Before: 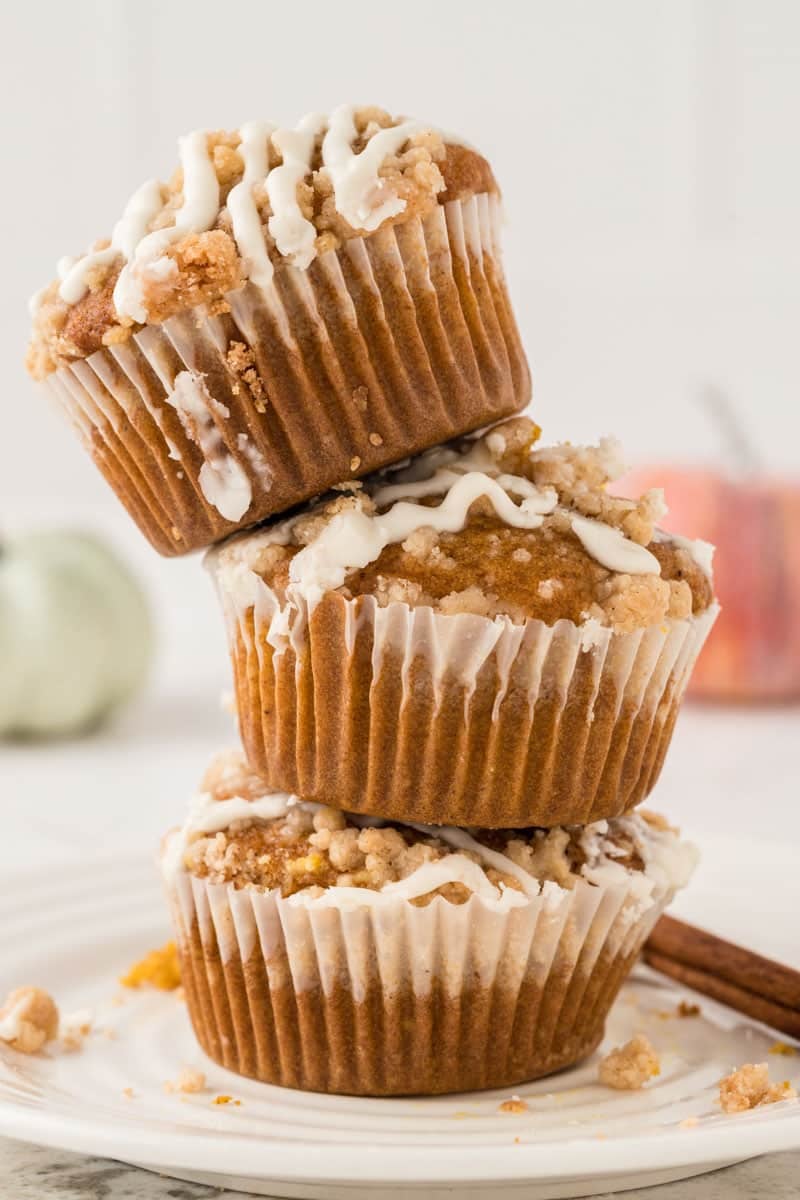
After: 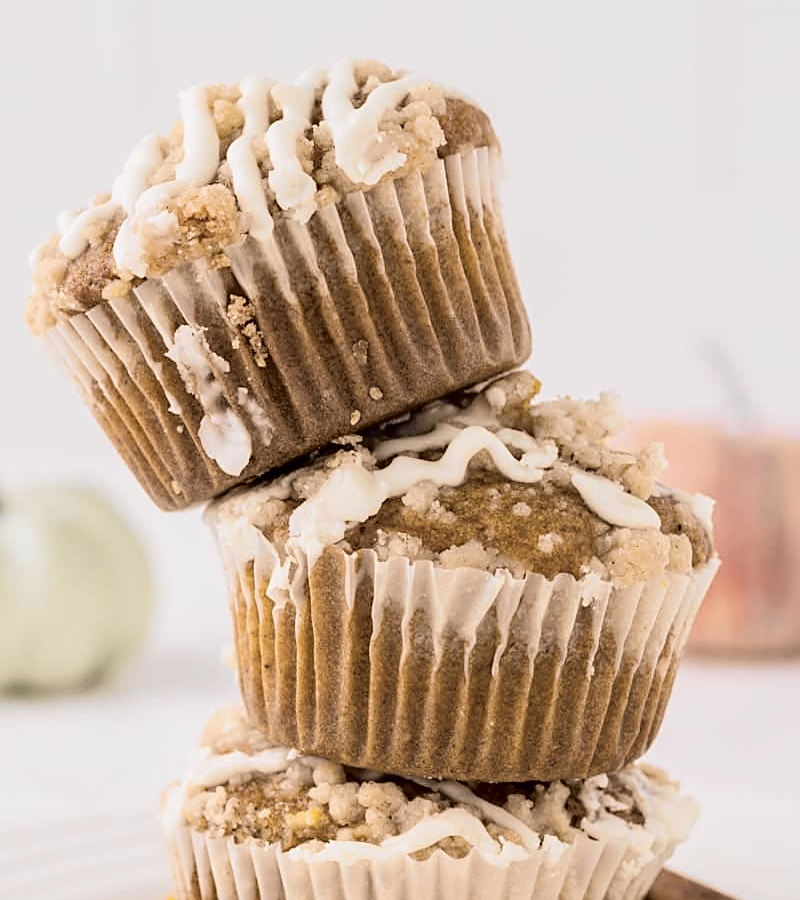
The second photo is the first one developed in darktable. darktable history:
color contrast: green-magenta contrast 0.81
crop: top 3.857%, bottom 21.132%
tone curve: curves: ch0 [(0, 0) (0.105, 0.044) (0.195, 0.128) (0.283, 0.283) (0.384, 0.404) (0.485, 0.531) (0.635, 0.7) (0.832, 0.858) (1, 0.977)]; ch1 [(0, 0) (0.161, 0.092) (0.35, 0.33) (0.379, 0.401) (0.448, 0.478) (0.498, 0.503) (0.531, 0.537) (0.586, 0.563) (0.687, 0.648) (1, 1)]; ch2 [(0, 0) (0.359, 0.372) (0.437, 0.437) (0.483, 0.484) (0.53, 0.515) (0.556, 0.553) (0.635, 0.589) (1, 1)], color space Lab, independent channels, preserve colors none
sharpen: on, module defaults
